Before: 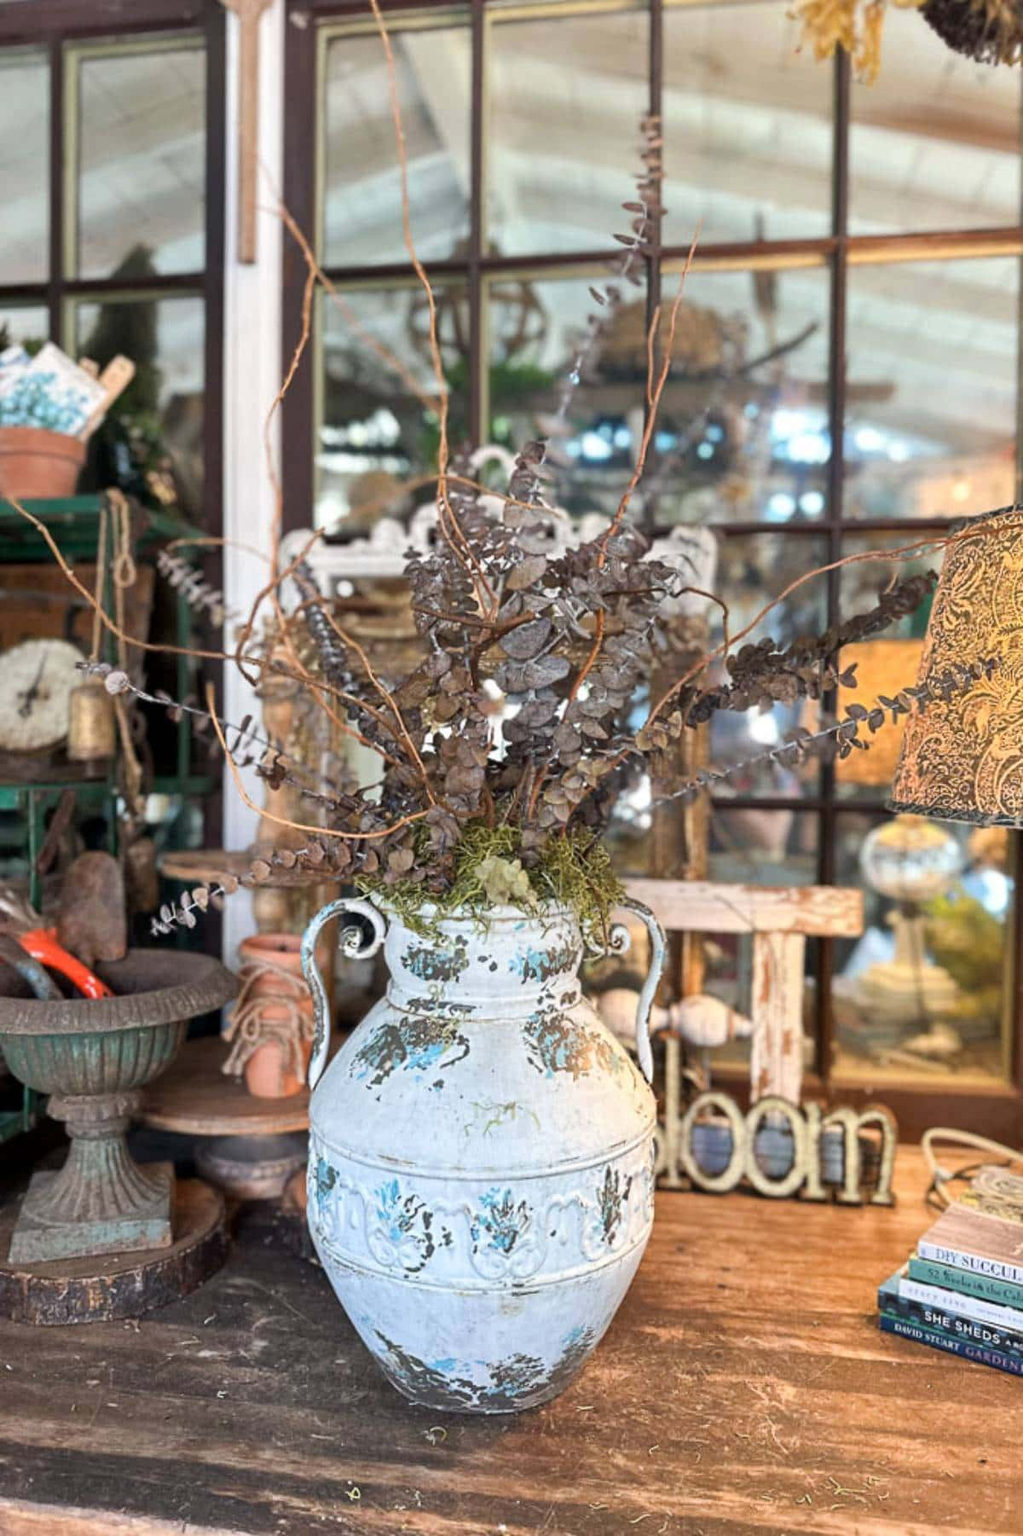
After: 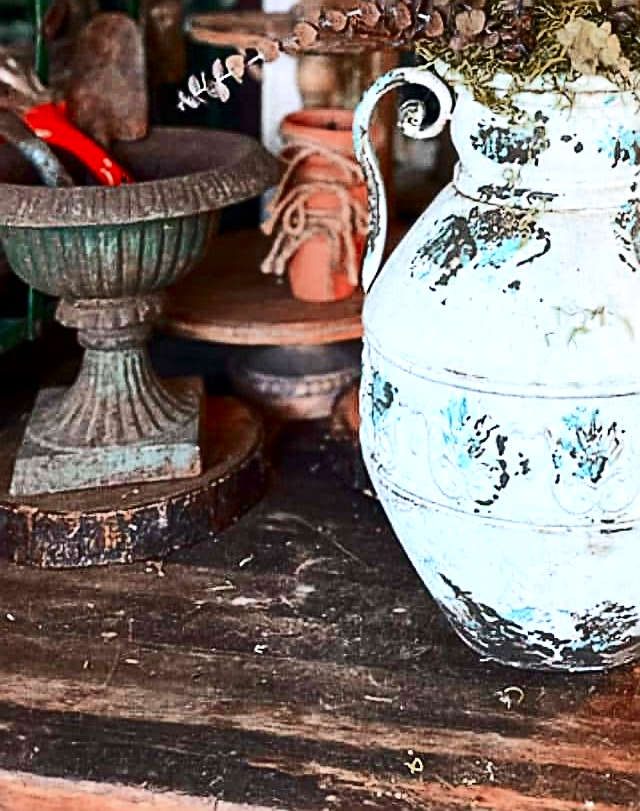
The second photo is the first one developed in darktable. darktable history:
color zones: curves: ch0 [(0, 0.299) (0.25, 0.383) (0.456, 0.352) (0.736, 0.571)]; ch1 [(0, 0.63) (0.151, 0.568) (0.254, 0.416) (0.47, 0.558) (0.732, 0.37) (0.909, 0.492)]; ch2 [(0.004, 0.604) (0.158, 0.443) (0.257, 0.403) (0.761, 0.468)]
sharpen: amount 1
crop and rotate: top 54.778%, right 46.61%, bottom 0.159%
contrast brightness saturation: contrast 0.4, brightness 0.05, saturation 0.25
